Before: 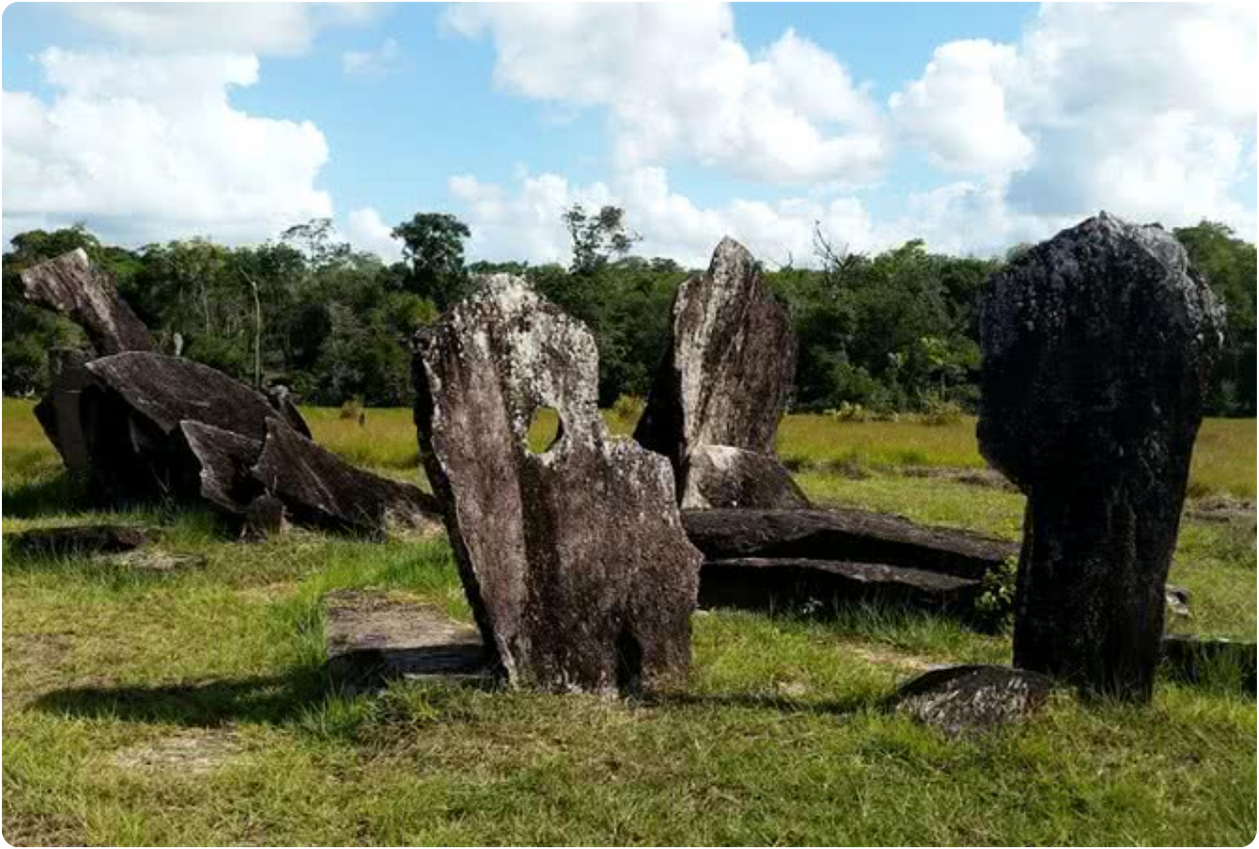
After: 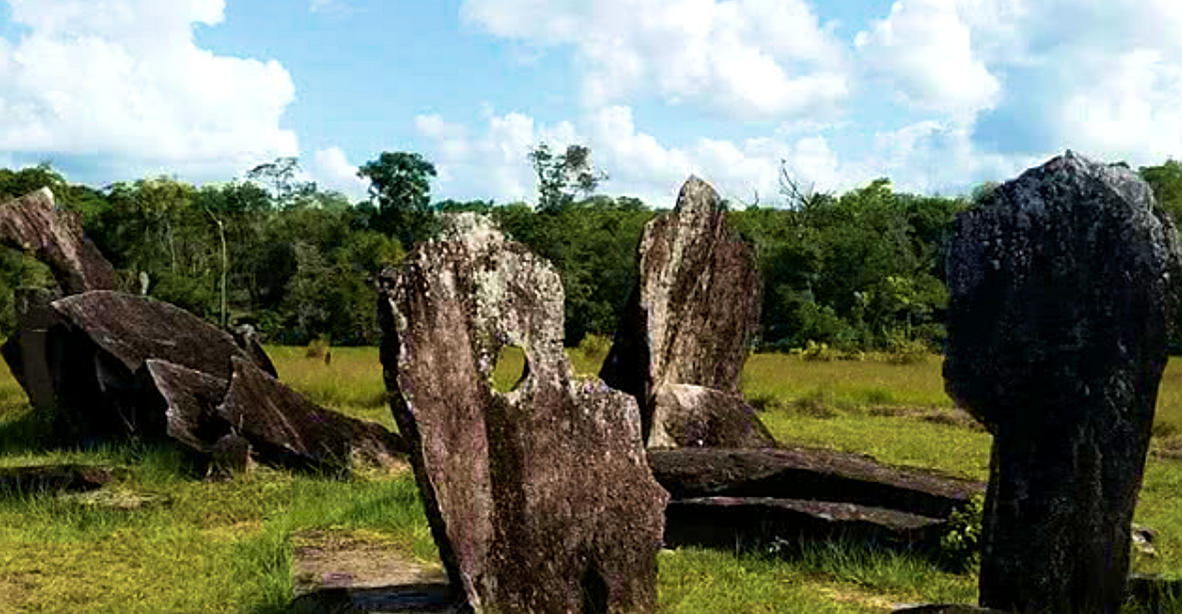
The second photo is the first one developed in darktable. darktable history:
crop: left 2.749%, top 7.209%, right 3.337%, bottom 20.361%
sharpen: on, module defaults
exposure: exposure 0.024 EV, compensate highlight preservation false
velvia: strength 74.56%
